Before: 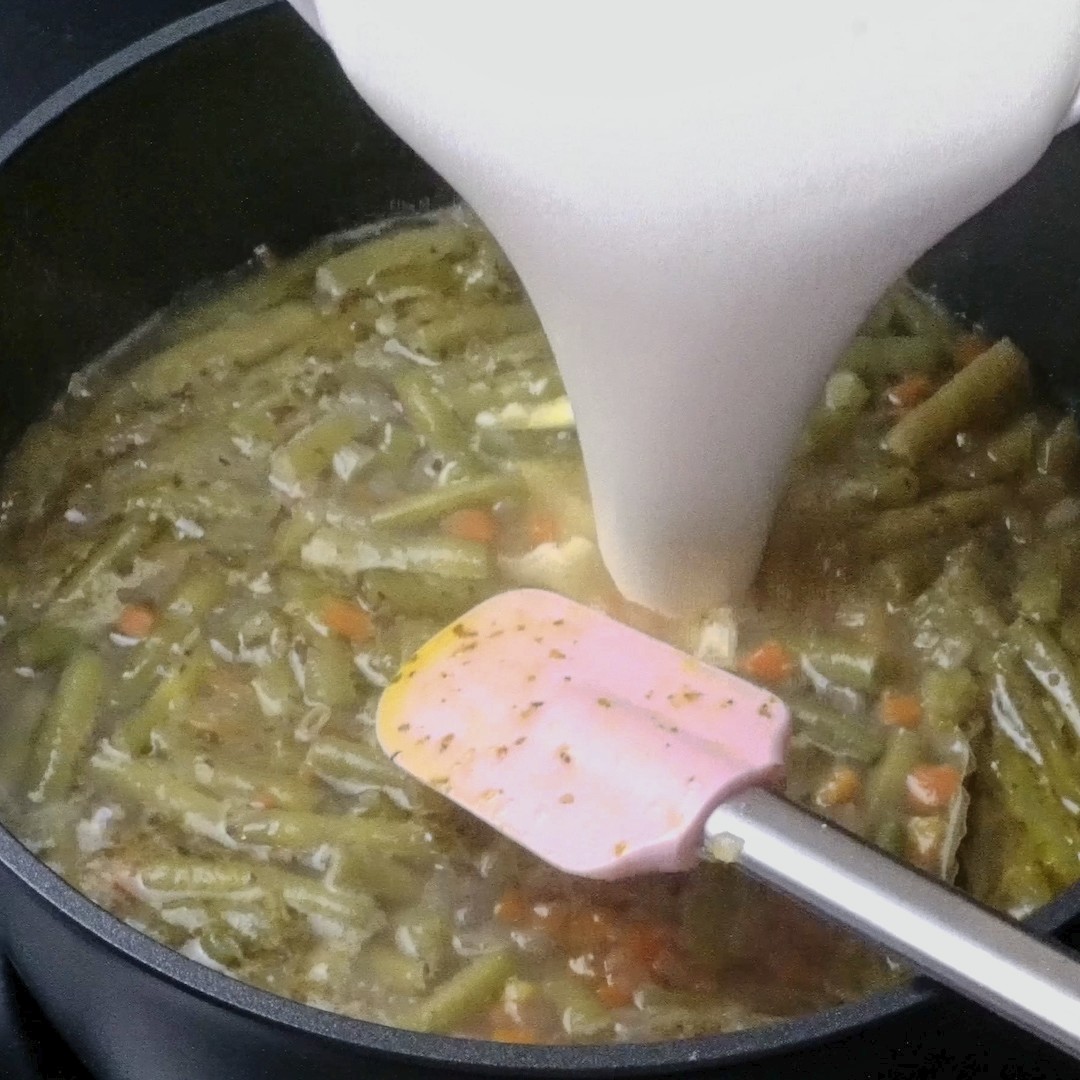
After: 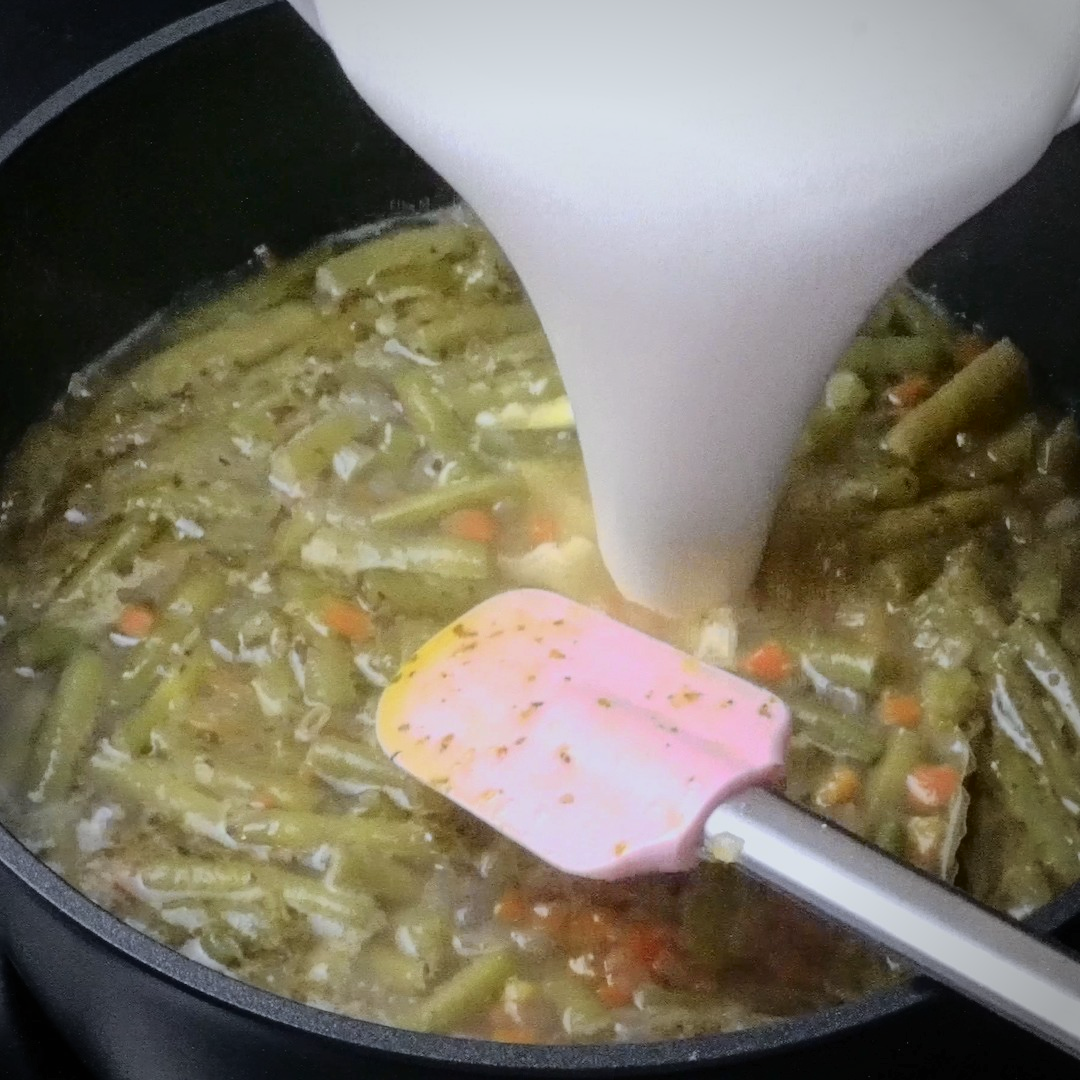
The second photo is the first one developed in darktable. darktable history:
vignetting: on, module defaults
white balance: red 0.98, blue 1.034
tone curve: curves: ch0 [(0, 0.008) (0.046, 0.032) (0.151, 0.108) (0.367, 0.379) (0.496, 0.526) (0.771, 0.786) (0.857, 0.85) (1, 0.965)]; ch1 [(0, 0) (0.248, 0.252) (0.388, 0.383) (0.482, 0.478) (0.499, 0.499) (0.518, 0.518) (0.544, 0.552) (0.585, 0.617) (0.683, 0.735) (0.823, 0.894) (1, 1)]; ch2 [(0, 0) (0.302, 0.284) (0.427, 0.417) (0.473, 0.47) (0.503, 0.503) (0.523, 0.518) (0.55, 0.563) (0.624, 0.643) (0.753, 0.764) (1, 1)], color space Lab, independent channels, preserve colors none
